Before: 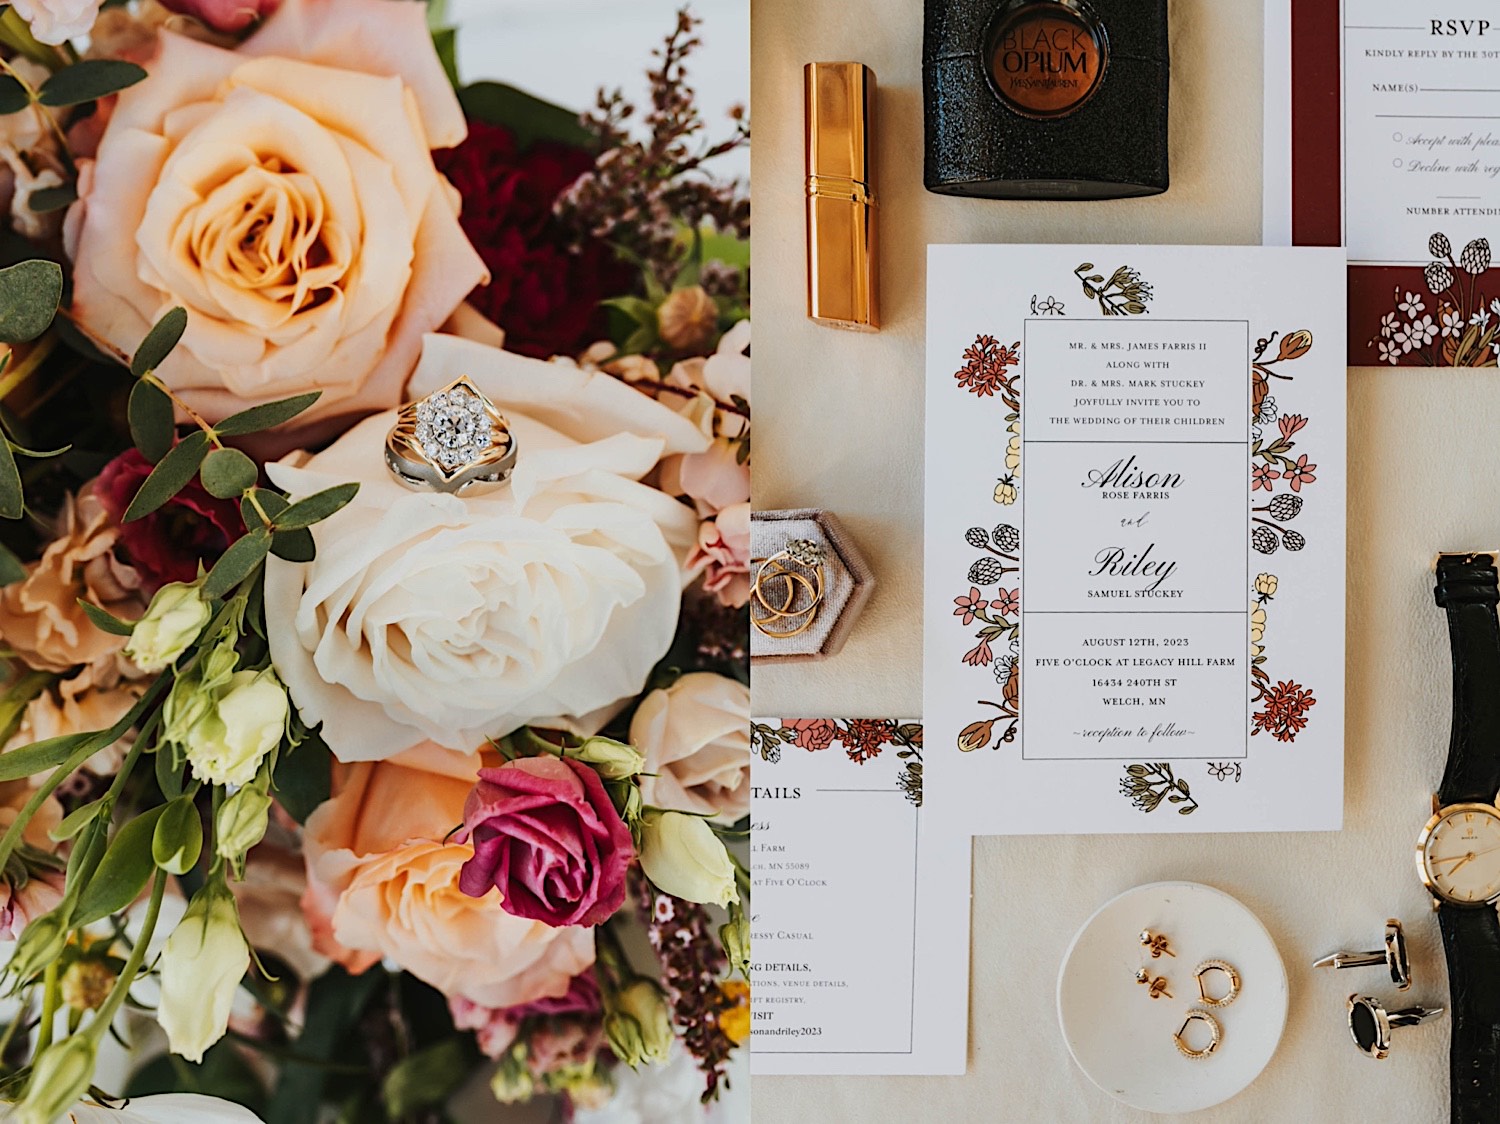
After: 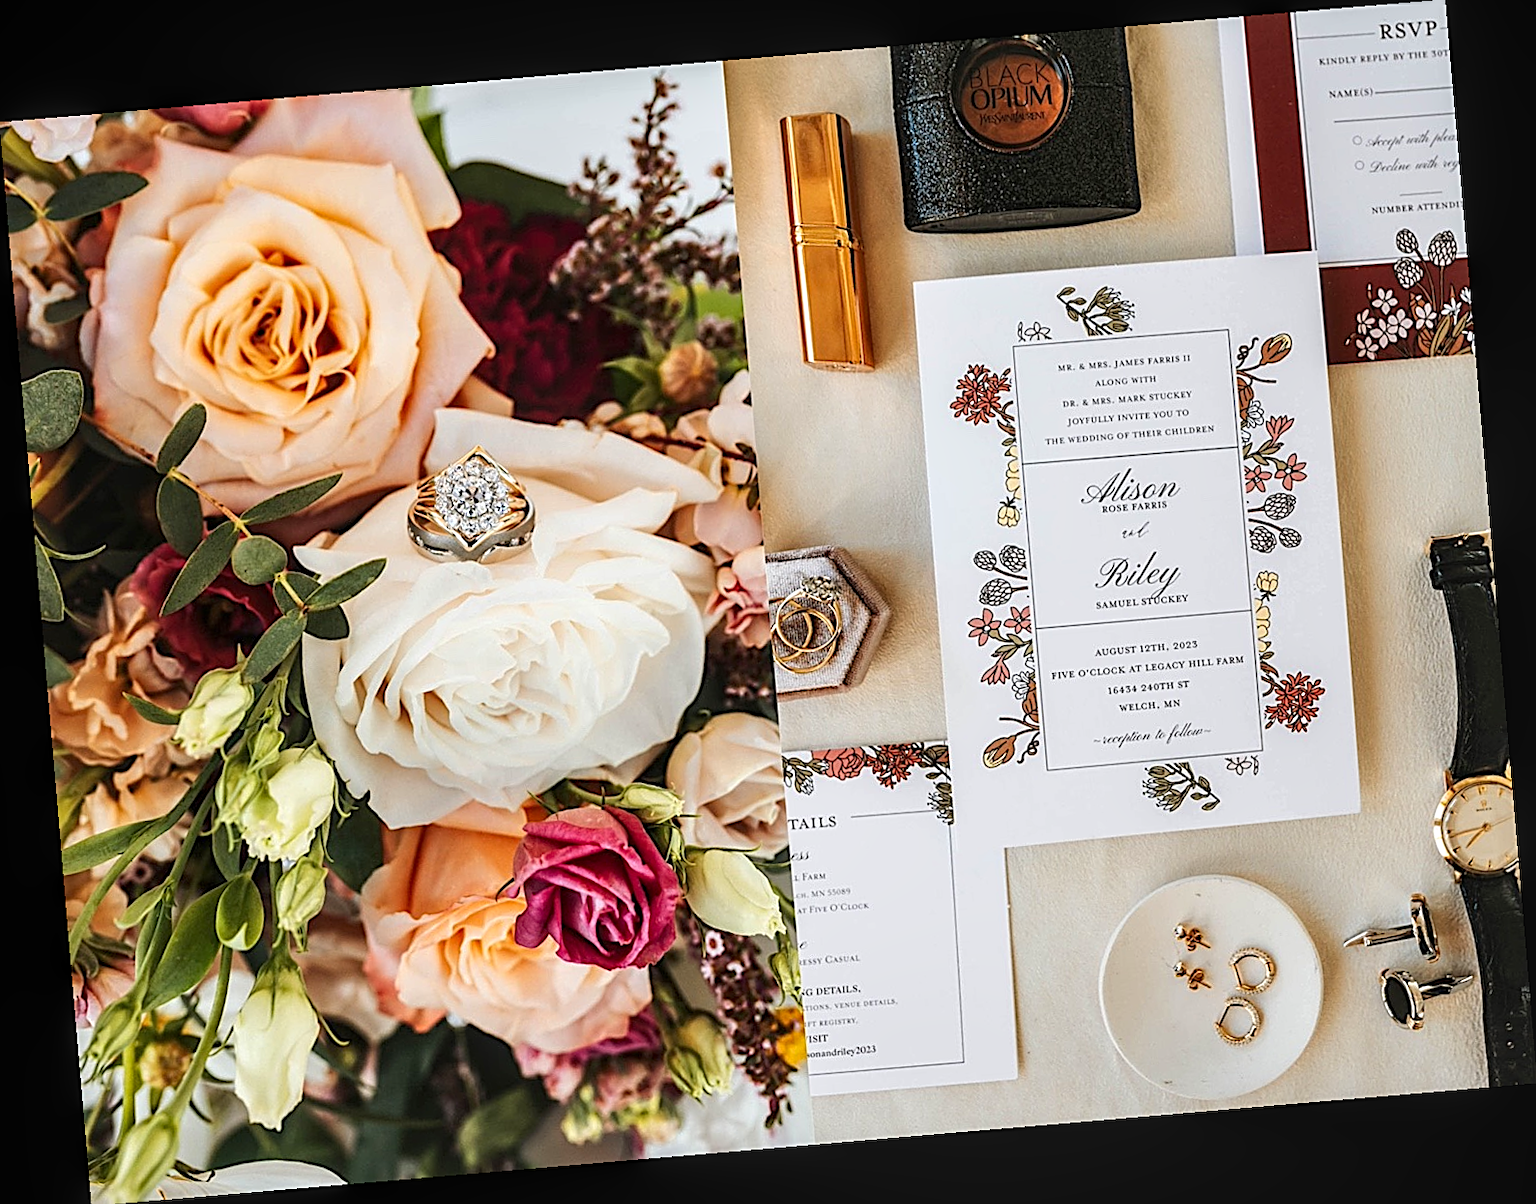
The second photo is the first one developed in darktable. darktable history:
local contrast: on, module defaults
exposure: black level correction 0.001, exposure 0.5 EV, compensate exposure bias true, compensate highlight preservation false
rotate and perspective: rotation -4.86°, automatic cropping off
sharpen: on, module defaults
